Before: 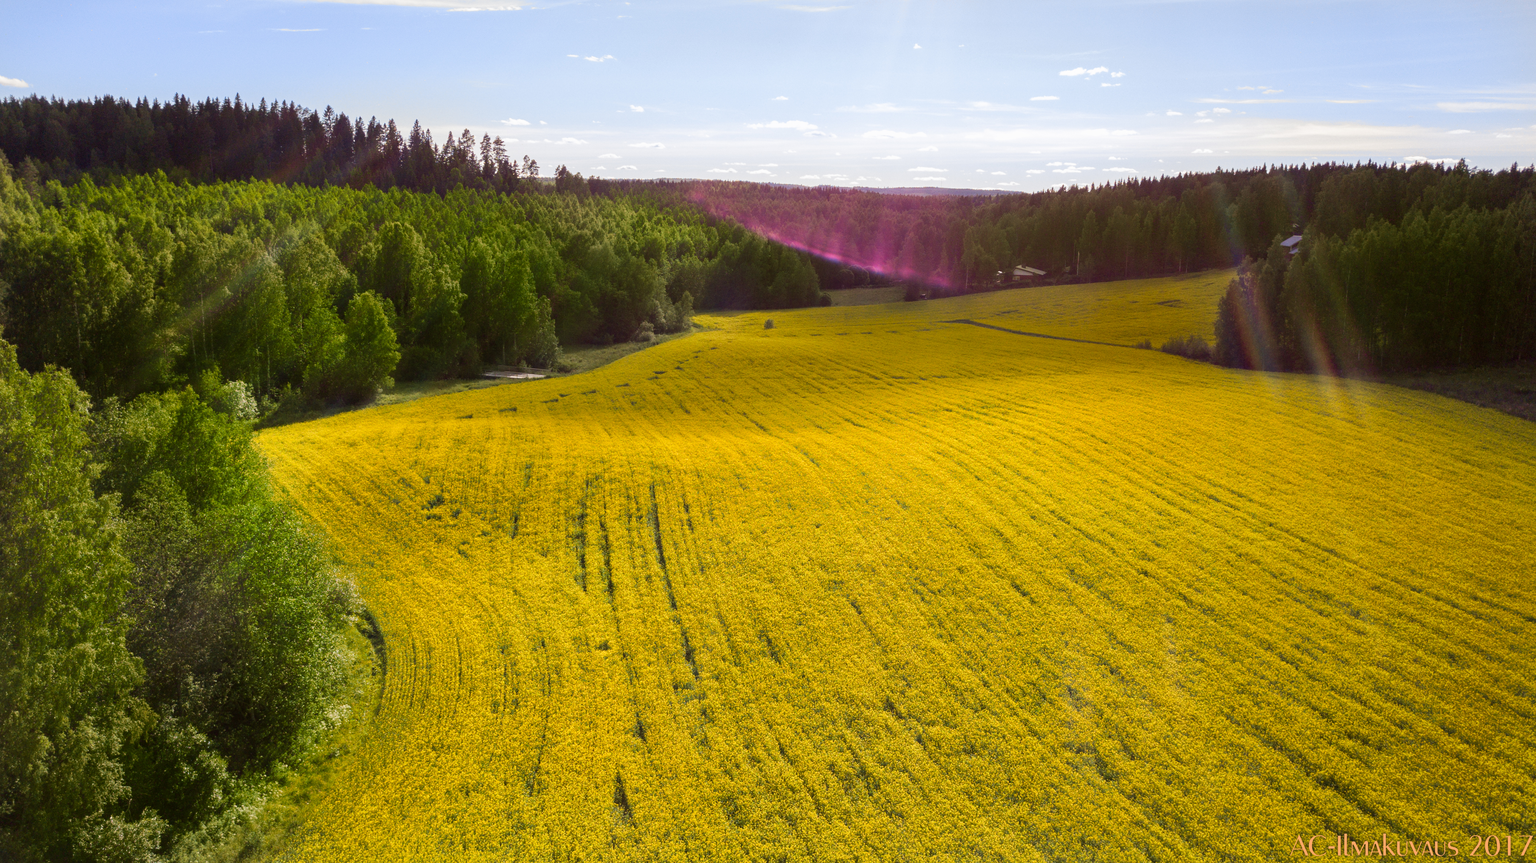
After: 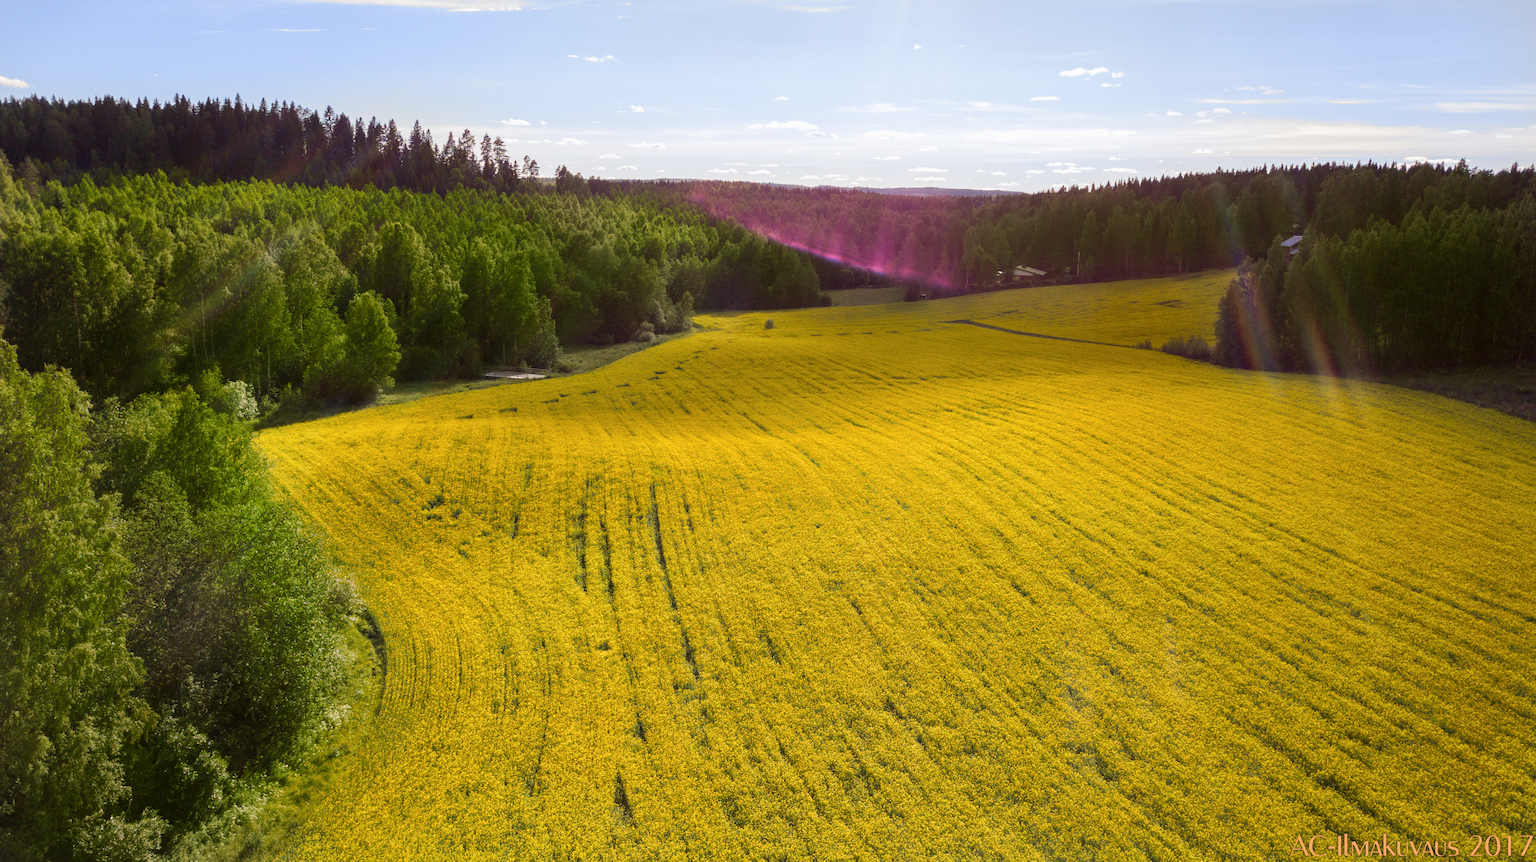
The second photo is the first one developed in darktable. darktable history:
contrast brightness saturation: saturation -0.023
